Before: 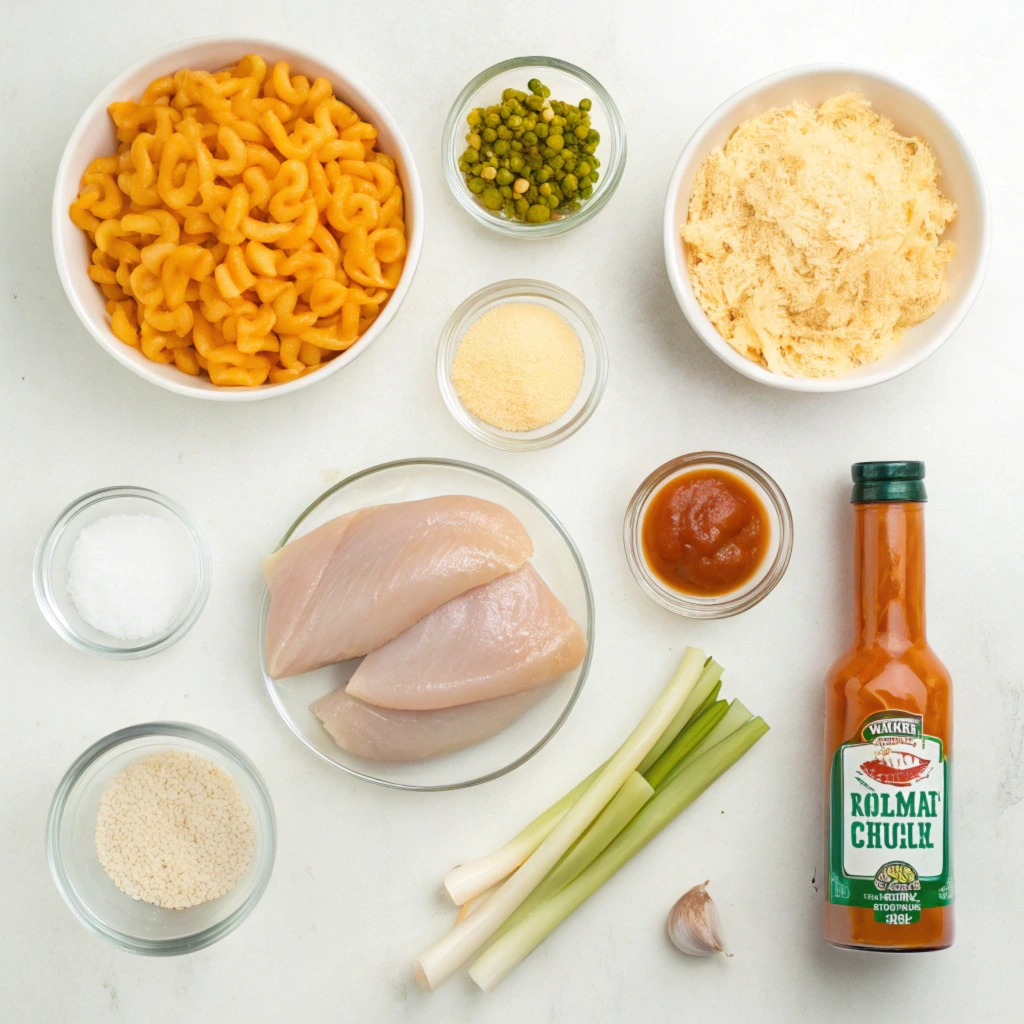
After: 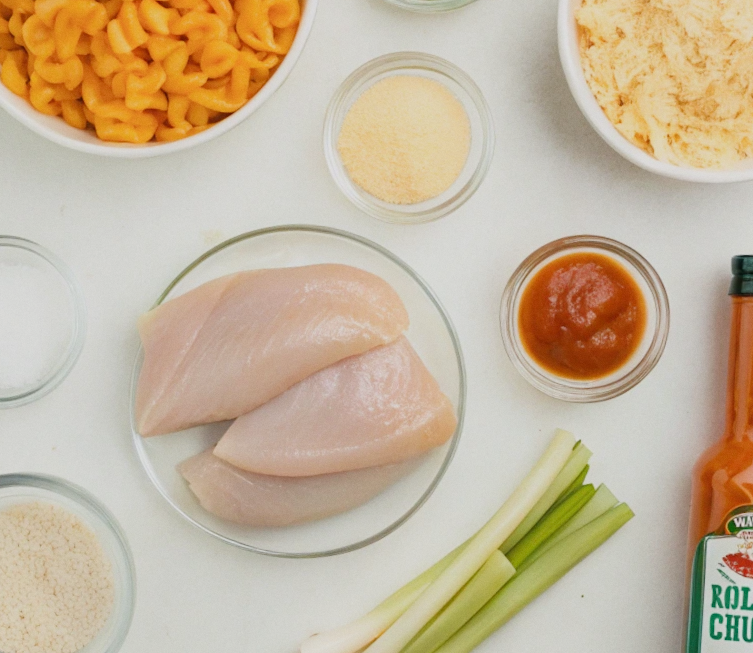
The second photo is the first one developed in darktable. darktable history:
filmic rgb: white relative exposure 3.8 EV, hardness 4.35
crop and rotate: angle -3.37°, left 9.79%, top 20.73%, right 12.42%, bottom 11.82%
grain: coarseness 0.09 ISO, strength 10%
